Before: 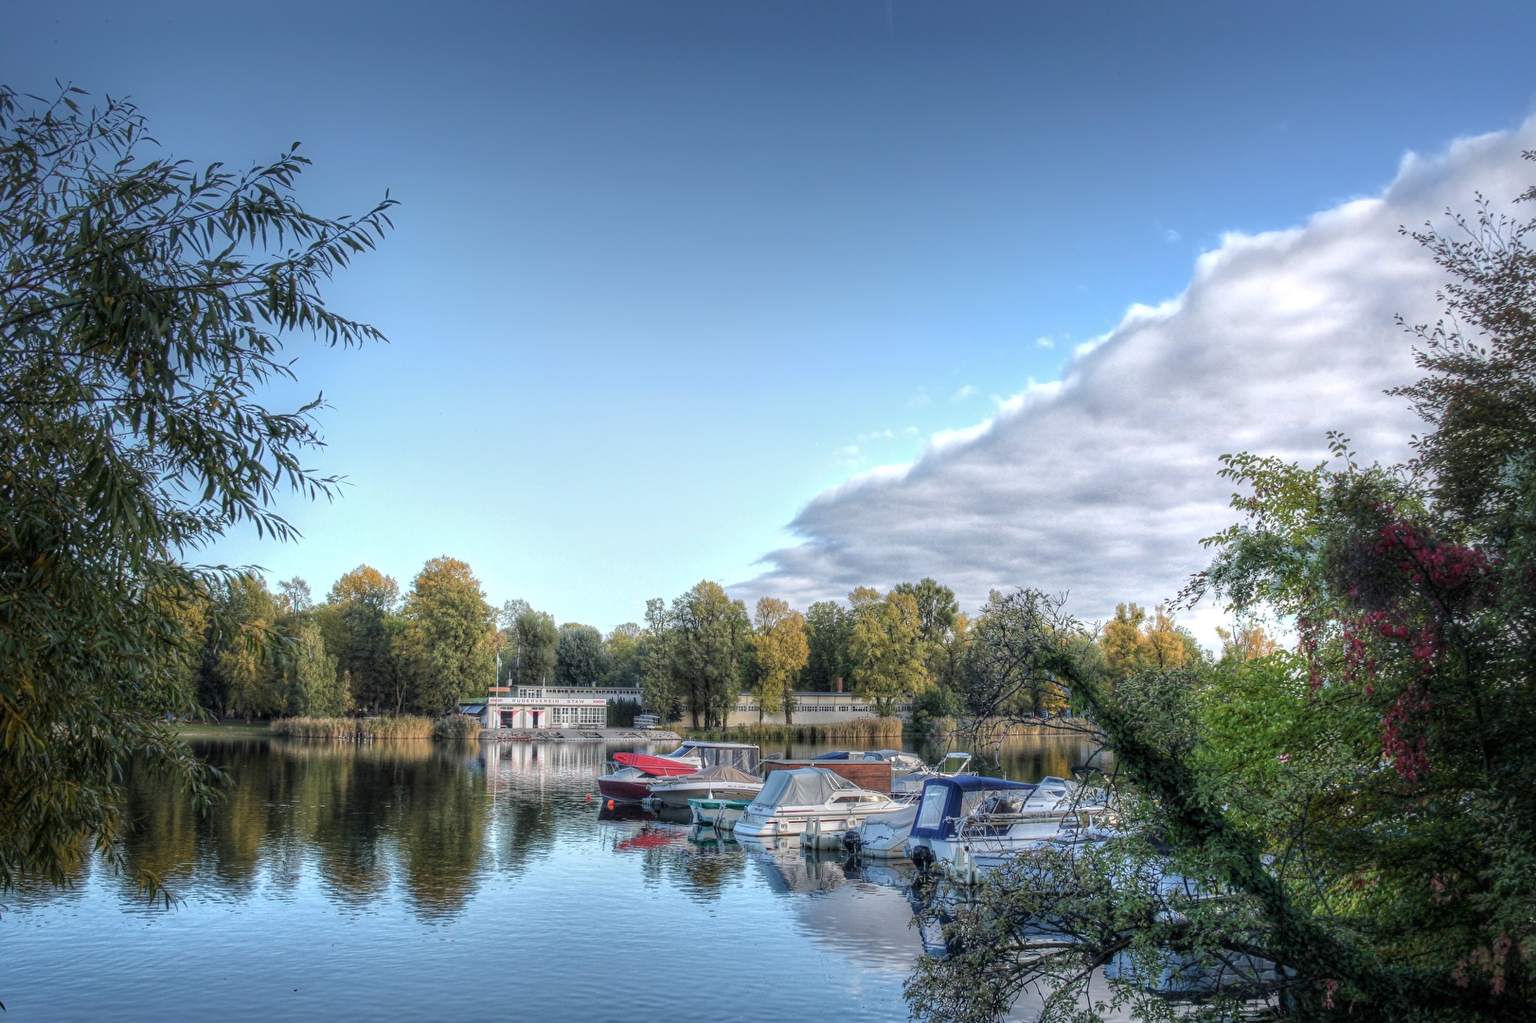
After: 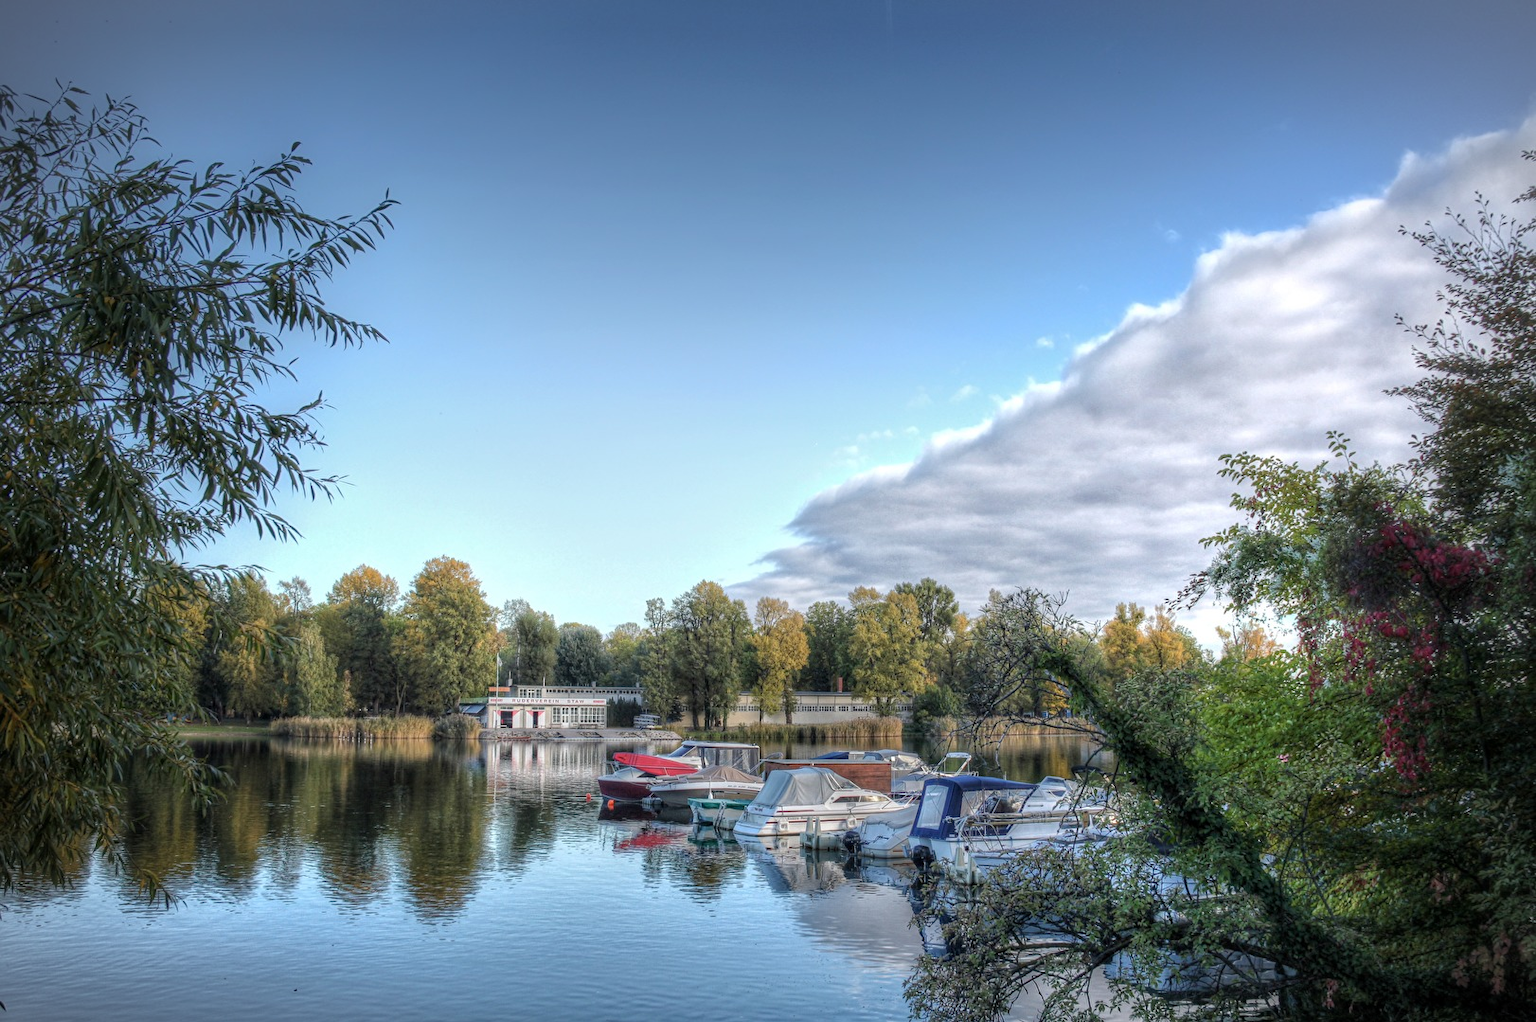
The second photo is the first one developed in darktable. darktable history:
vignetting: fall-off start 99.17%, brightness -0.321, width/height ratio 1.326
